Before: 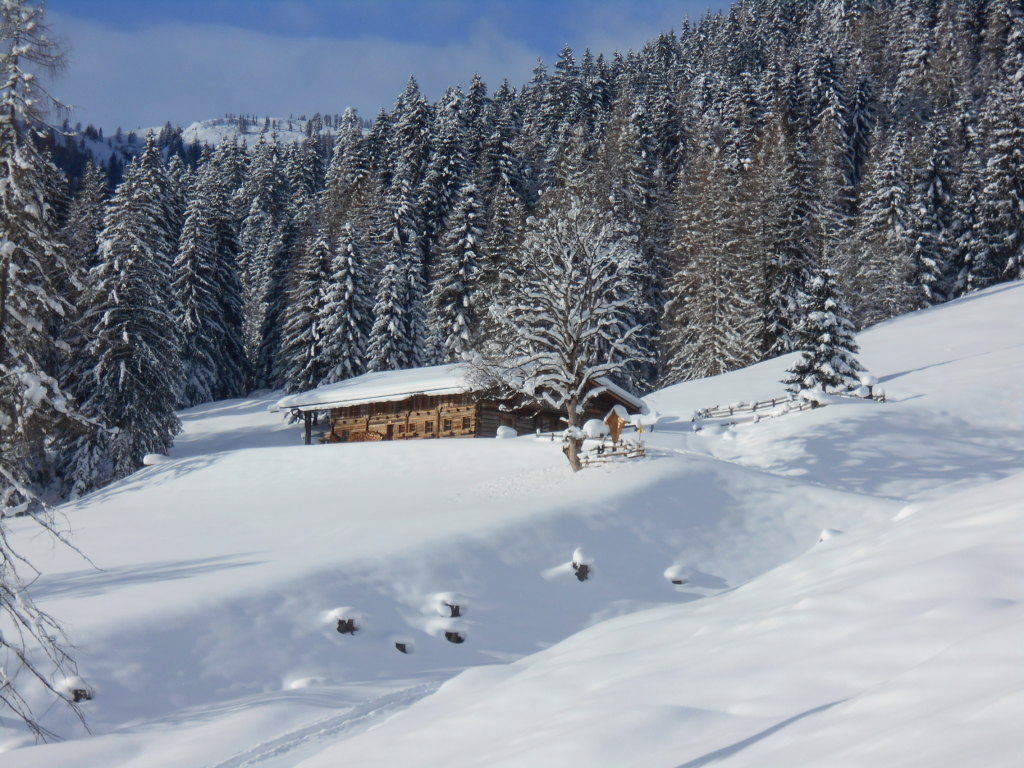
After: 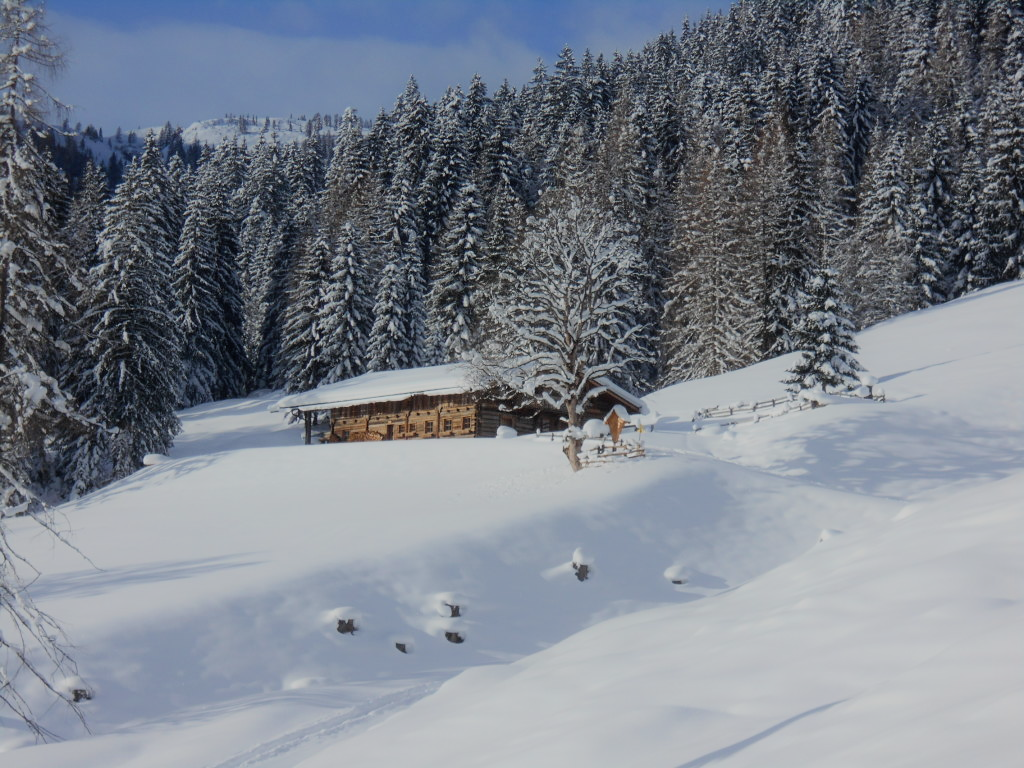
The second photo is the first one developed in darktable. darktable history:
contrast equalizer: y [[0.5, 0.486, 0.447, 0.446, 0.489, 0.5], [0.5 ×6], [0.5 ×6], [0 ×6], [0 ×6]]
filmic rgb: black relative exposure -7.65 EV, white relative exposure 4.56 EV, hardness 3.61, contrast 1.05
exposure: compensate highlight preservation false
